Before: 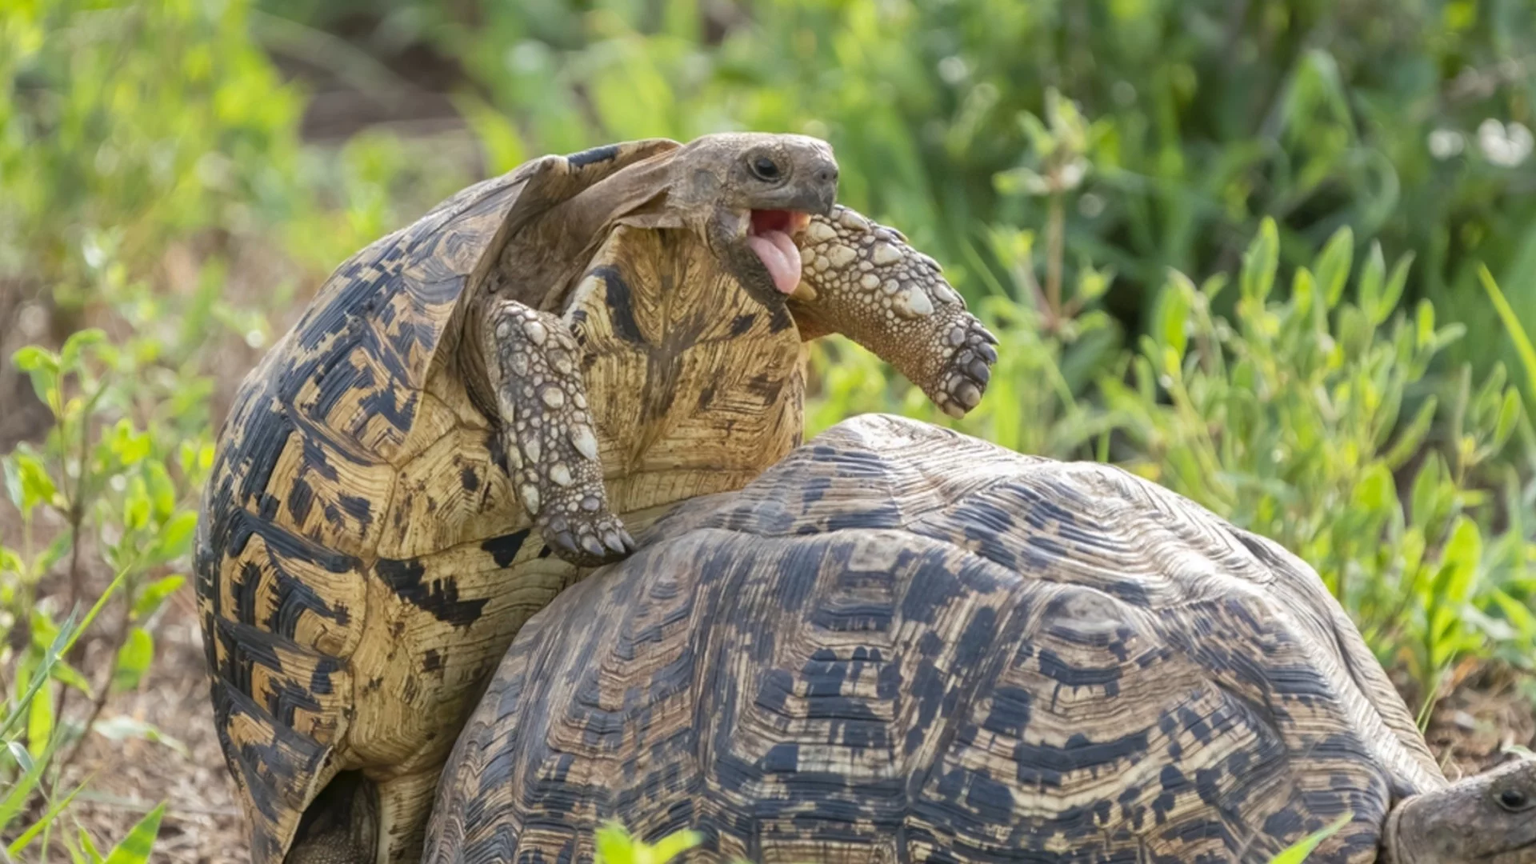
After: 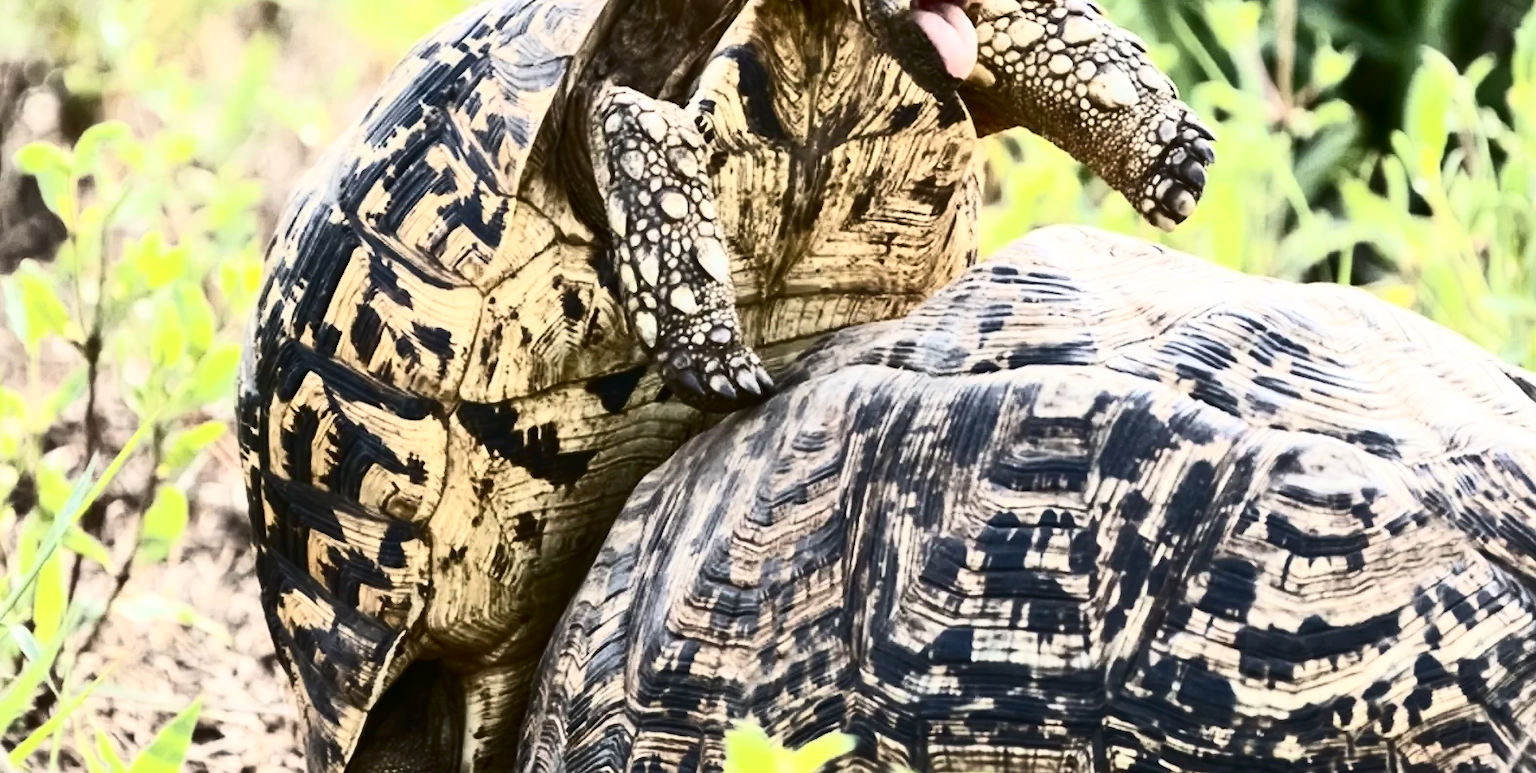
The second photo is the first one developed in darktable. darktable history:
contrast brightness saturation: contrast 0.93, brightness 0.2
crop: top 26.531%, right 17.959%
